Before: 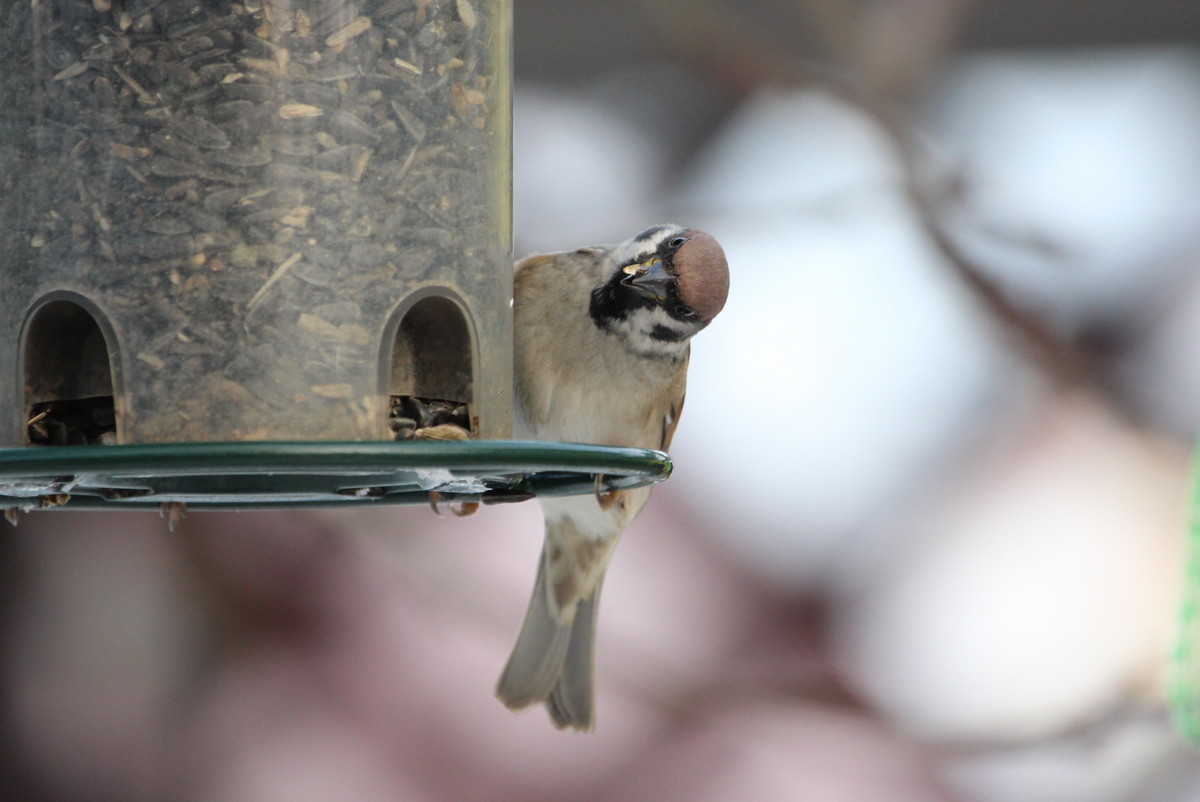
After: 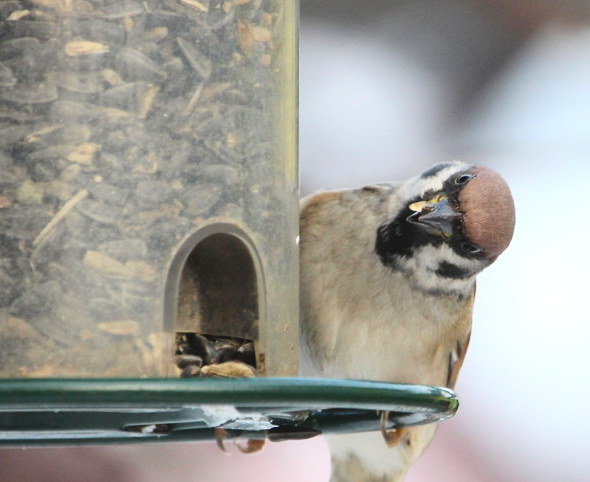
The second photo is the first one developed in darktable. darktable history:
crop: left 17.894%, top 7.862%, right 32.89%, bottom 31.984%
exposure: black level correction -0.003, exposure 0.036 EV, compensate highlight preservation false
contrast brightness saturation: contrast 0.203, brightness 0.163, saturation 0.222
